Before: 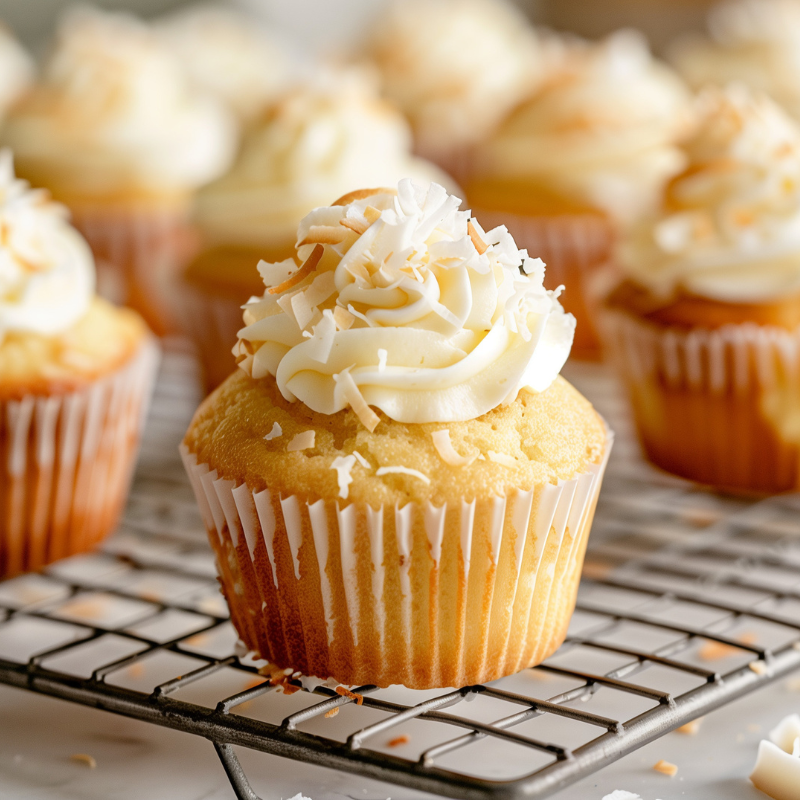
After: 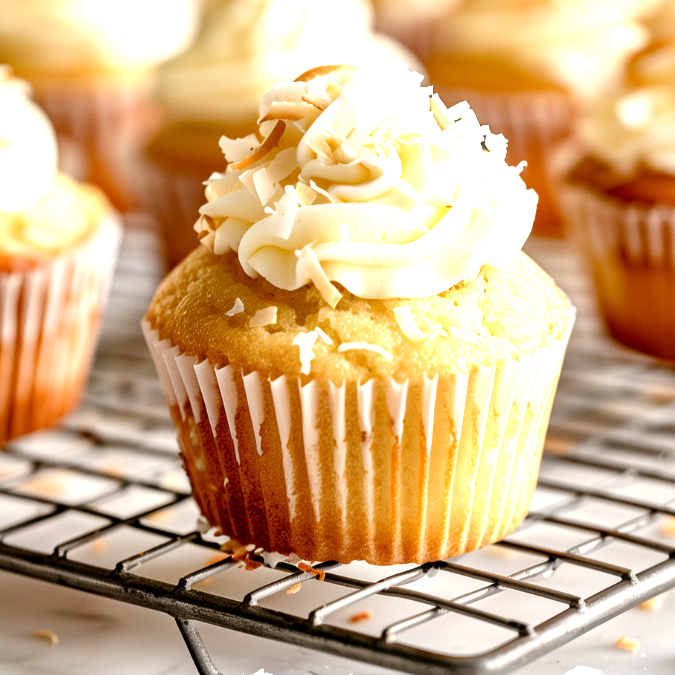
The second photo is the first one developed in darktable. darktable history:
exposure: black level correction 0, exposure 0.7 EV, compensate exposure bias true, compensate highlight preservation false
crop and rotate: left 4.842%, top 15.51%, right 10.668%
local contrast: mode bilateral grid, contrast 25, coarseness 60, detail 151%, midtone range 0.2
